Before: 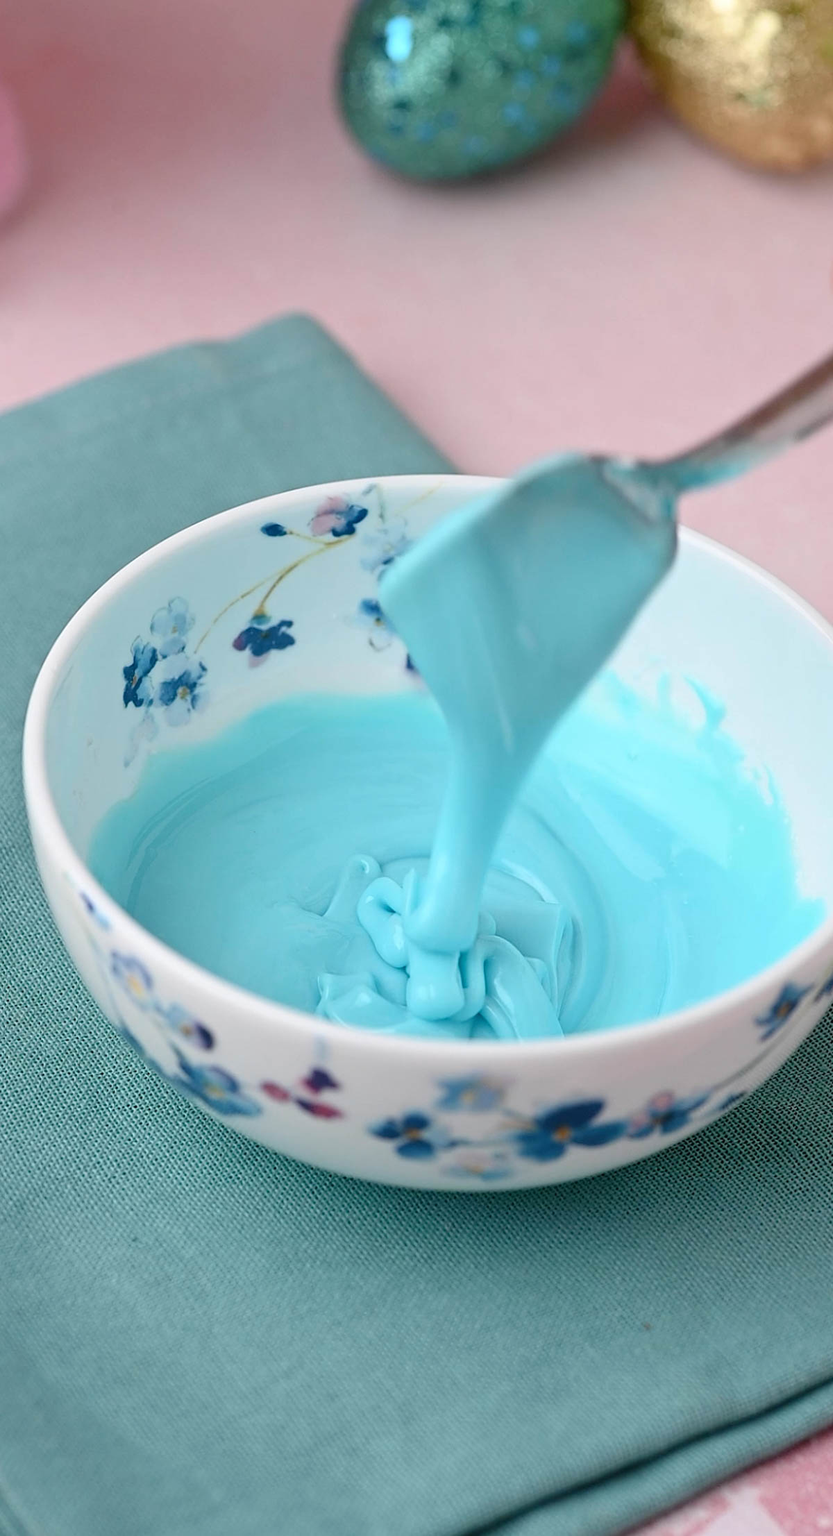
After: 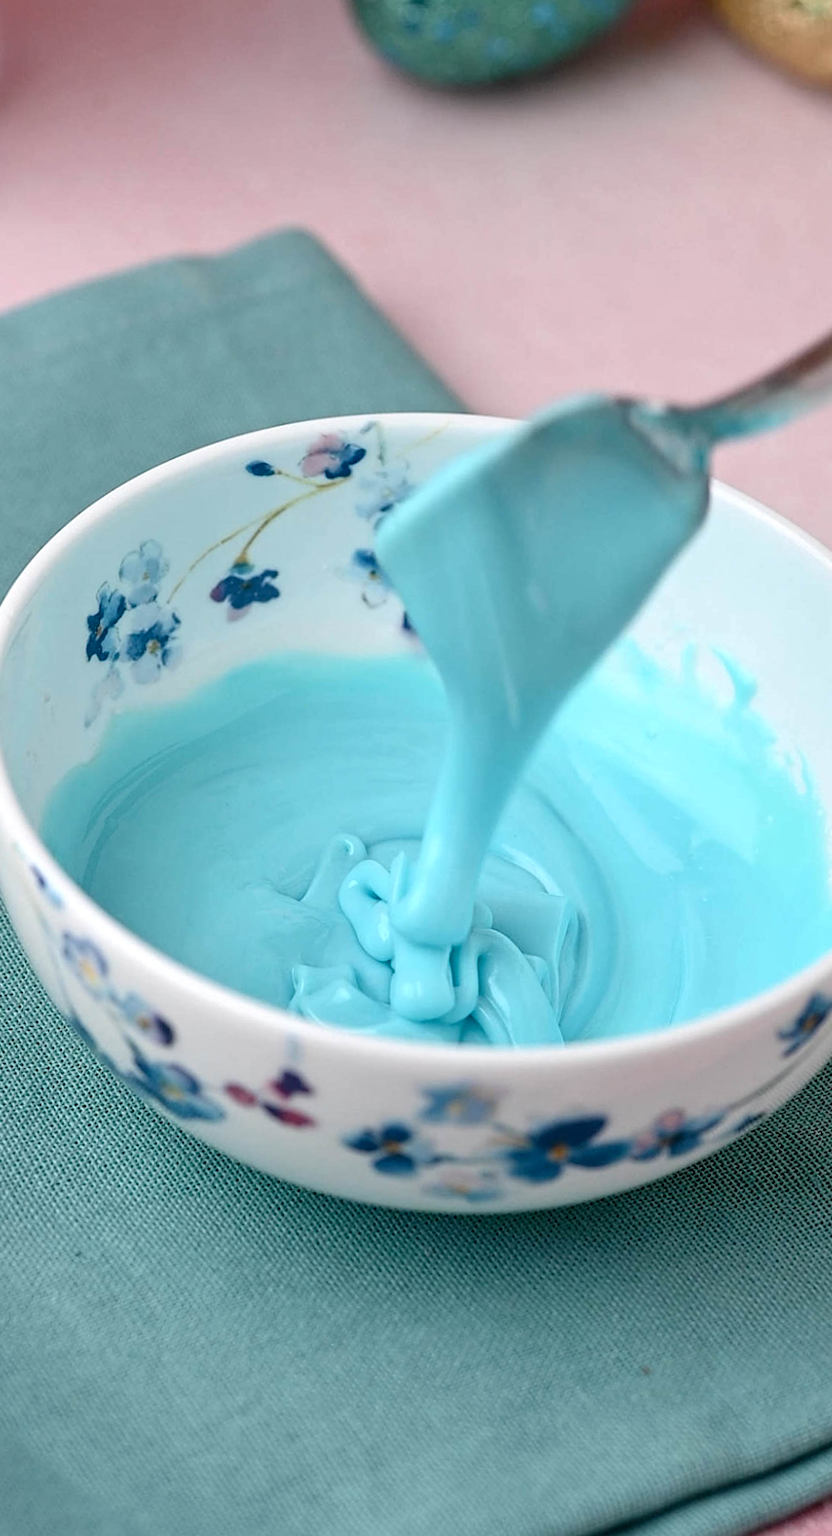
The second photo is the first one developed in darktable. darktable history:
local contrast: detail 130%
crop and rotate: angle -1.96°, left 3.097%, top 4.154%, right 1.586%, bottom 0.529%
